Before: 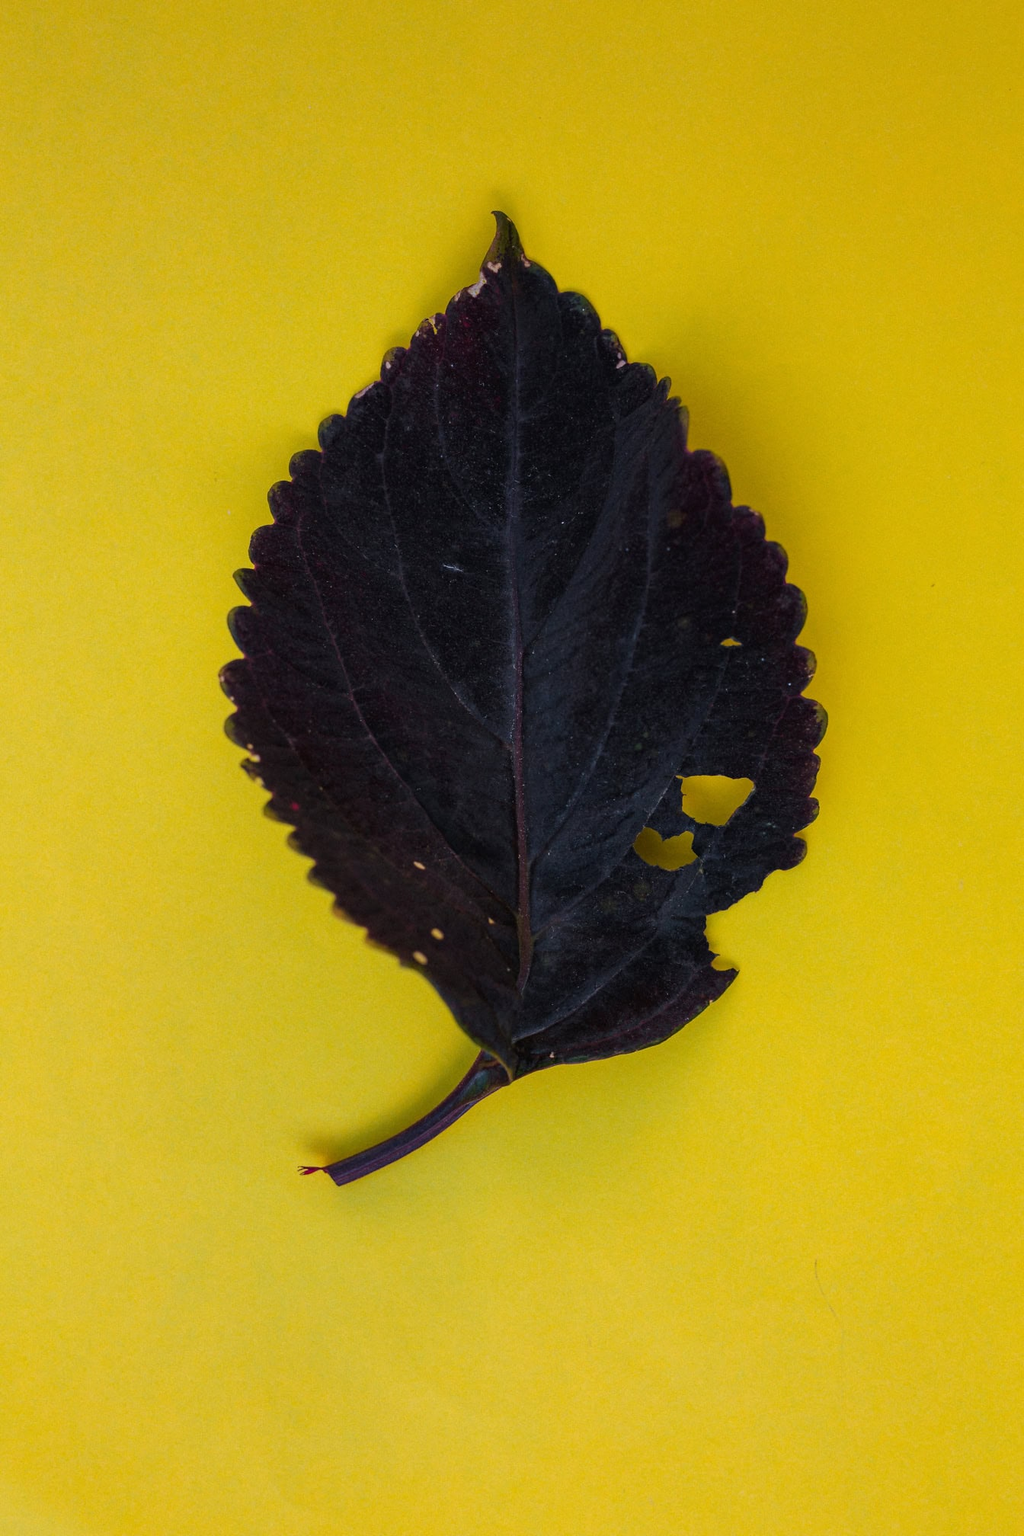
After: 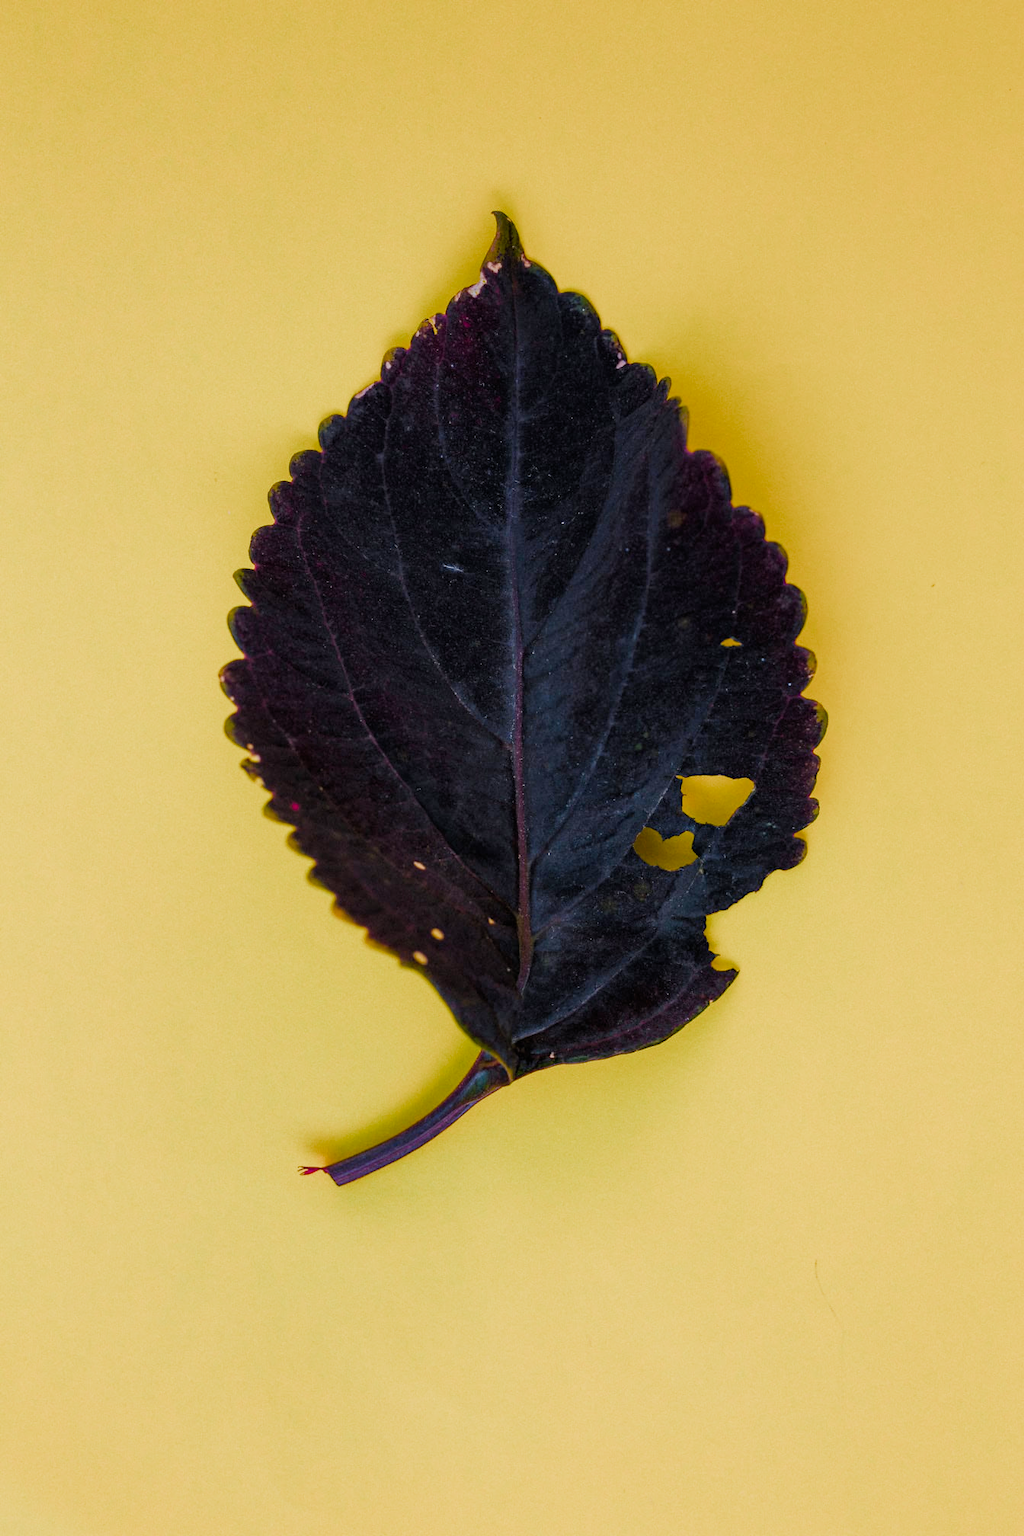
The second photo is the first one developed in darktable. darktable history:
color balance rgb: perceptual saturation grading › global saturation -0.122%, perceptual saturation grading › highlights -18.002%, perceptual saturation grading › mid-tones 33.726%, perceptual saturation grading › shadows 50.373%, hue shift -3.25°, contrast -21.604%
filmic rgb: middle gray luminance 12.96%, black relative exposure -10.12 EV, white relative exposure 3.47 EV, target black luminance 0%, hardness 5.77, latitude 44.93%, contrast 1.233, highlights saturation mix 3.97%, shadows ↔ highlights balance 26.58%, add noise in highlights 0.001, color science v3 (2019), use custom middle-gray values true, contrast in highlights soft
